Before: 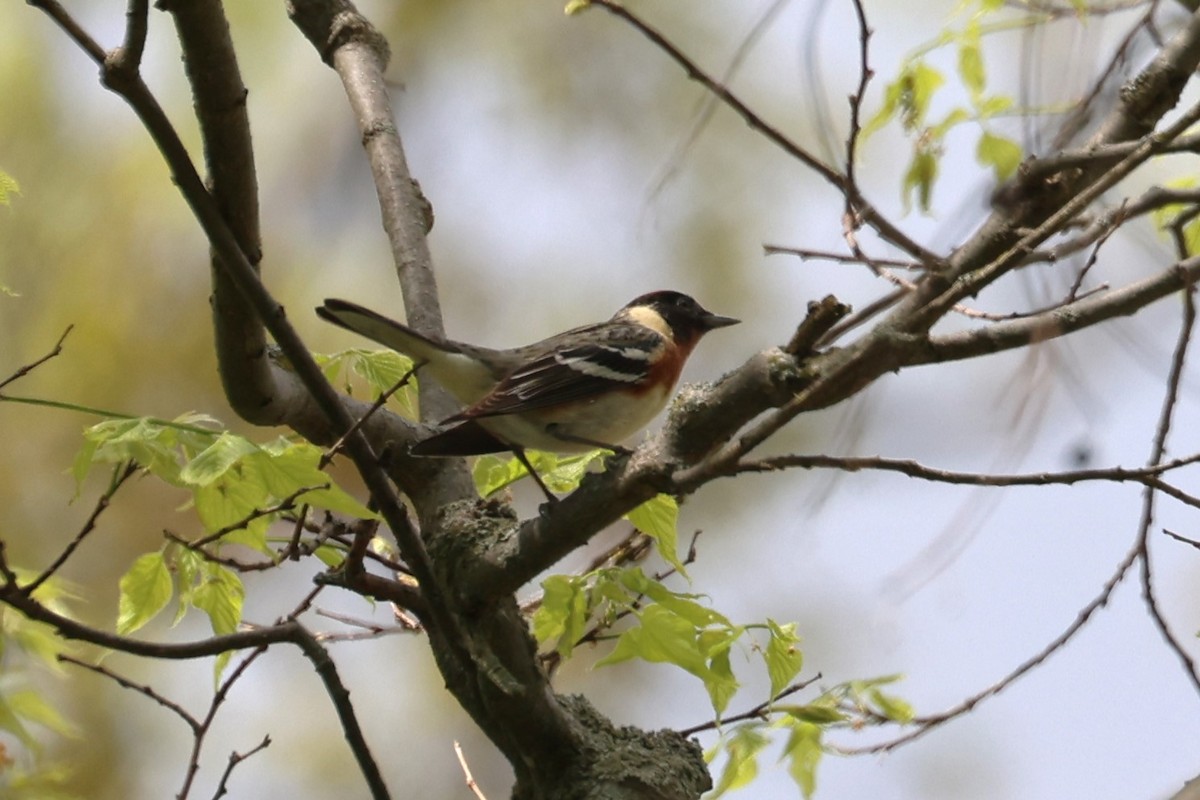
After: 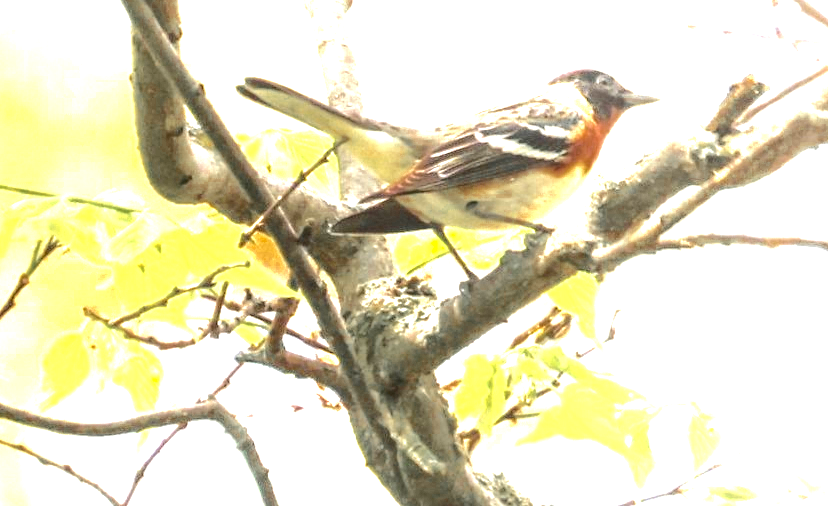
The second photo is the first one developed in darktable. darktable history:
crop: left 6.739%, top 27.834%, right 24.213%, bottom 8.874%
contrast brightness saturation: brightness -0.09
tone curve: curves: ch0 [(0, 0) (0.003, 0.019) (0.011, 0.019) (0.025, 0.023) (0.044, 0.032) (0.069, 0.046) (0.1, 0.073) (0.136, 0.129) (0.177, 0.207) (0.224, 0.295) (0.277, 0.394) (0.335, 0.48) (0.399, 0.524) (0.468, 0.575) (0.543, 0.628) (0.623, 0.684) (0.709, 0.739) (0.801, 0.808) (0.898, 0.9) (1, 1)], color space Lab, independent channels, preserve colors none
local contrast: detail 130%
color balance rgb: perceptual saturation grading › global saturation 0.969%, perceptual brilliance grading › global brilliance 12.186%, perceptual brilliance grading › highlights 14.771%
color zones: curves: ch0 [(0.11, 0.396) (0.195, 0.36) (0.25, 0.5) (0.303, 0.412) (0.357, 0.544) (0.75, 0.5) (0.967, 0.328)]; ch1 [(0, 0.468) (0.112, 0.512) (0.202, 0.6) (0.25, 0.5) (0.307, 0.352) (0.357, 0.544) (0.75, 0.5) (0.963, 0.524)]
exposure: exposure 2.011 EV, compensate highlight preservation false
